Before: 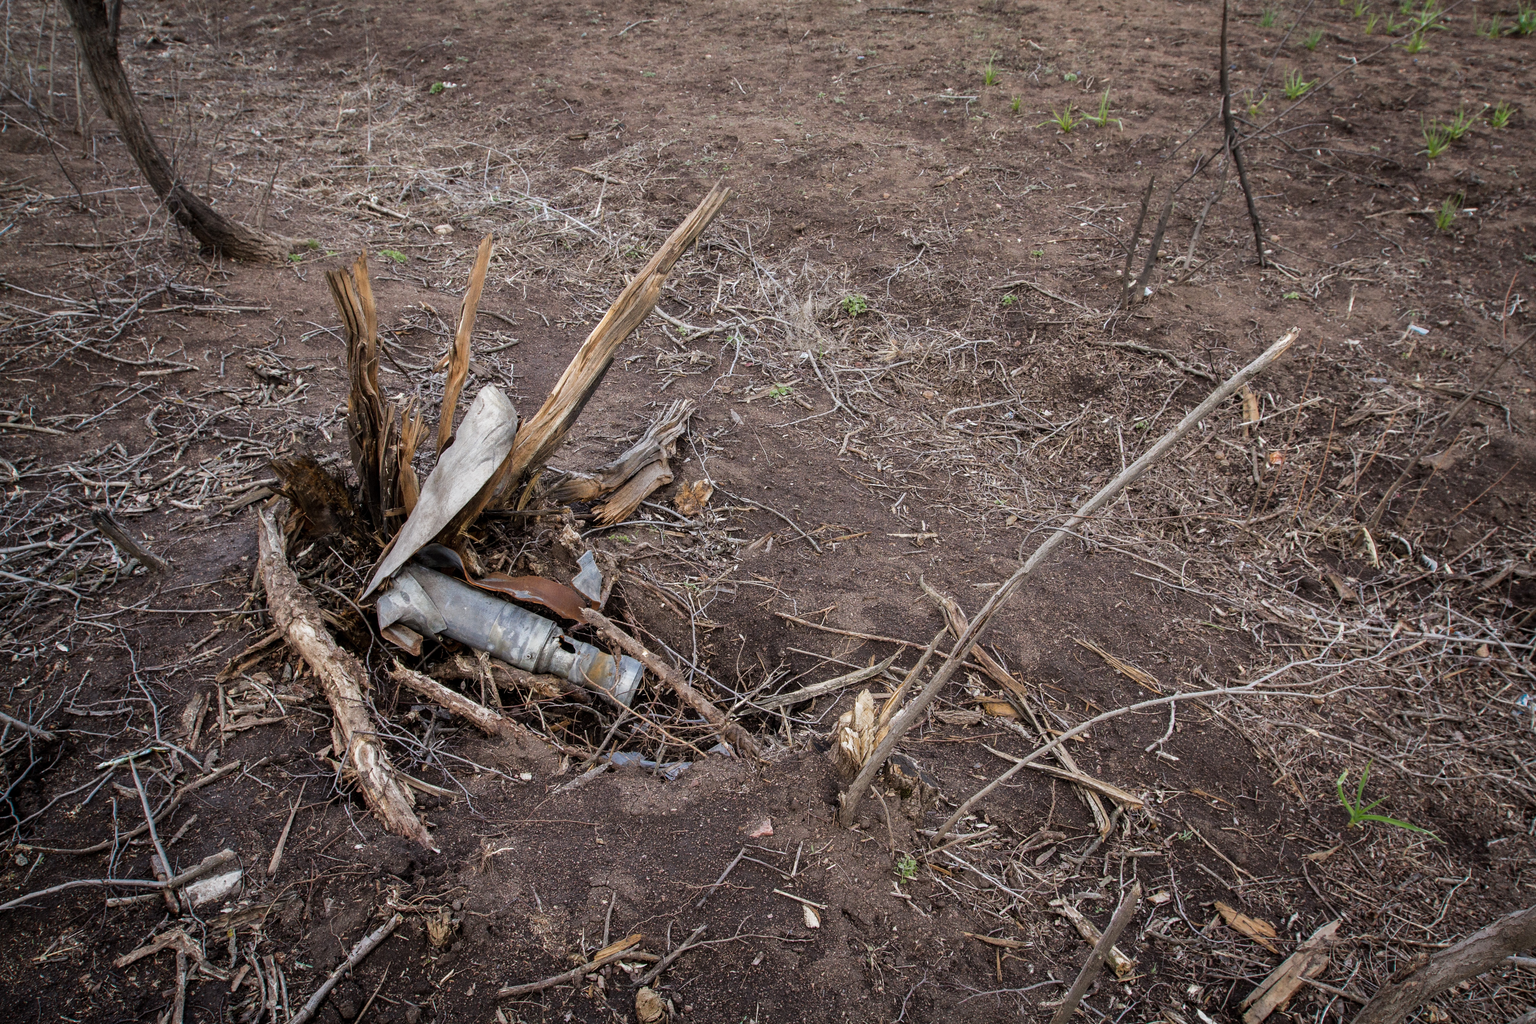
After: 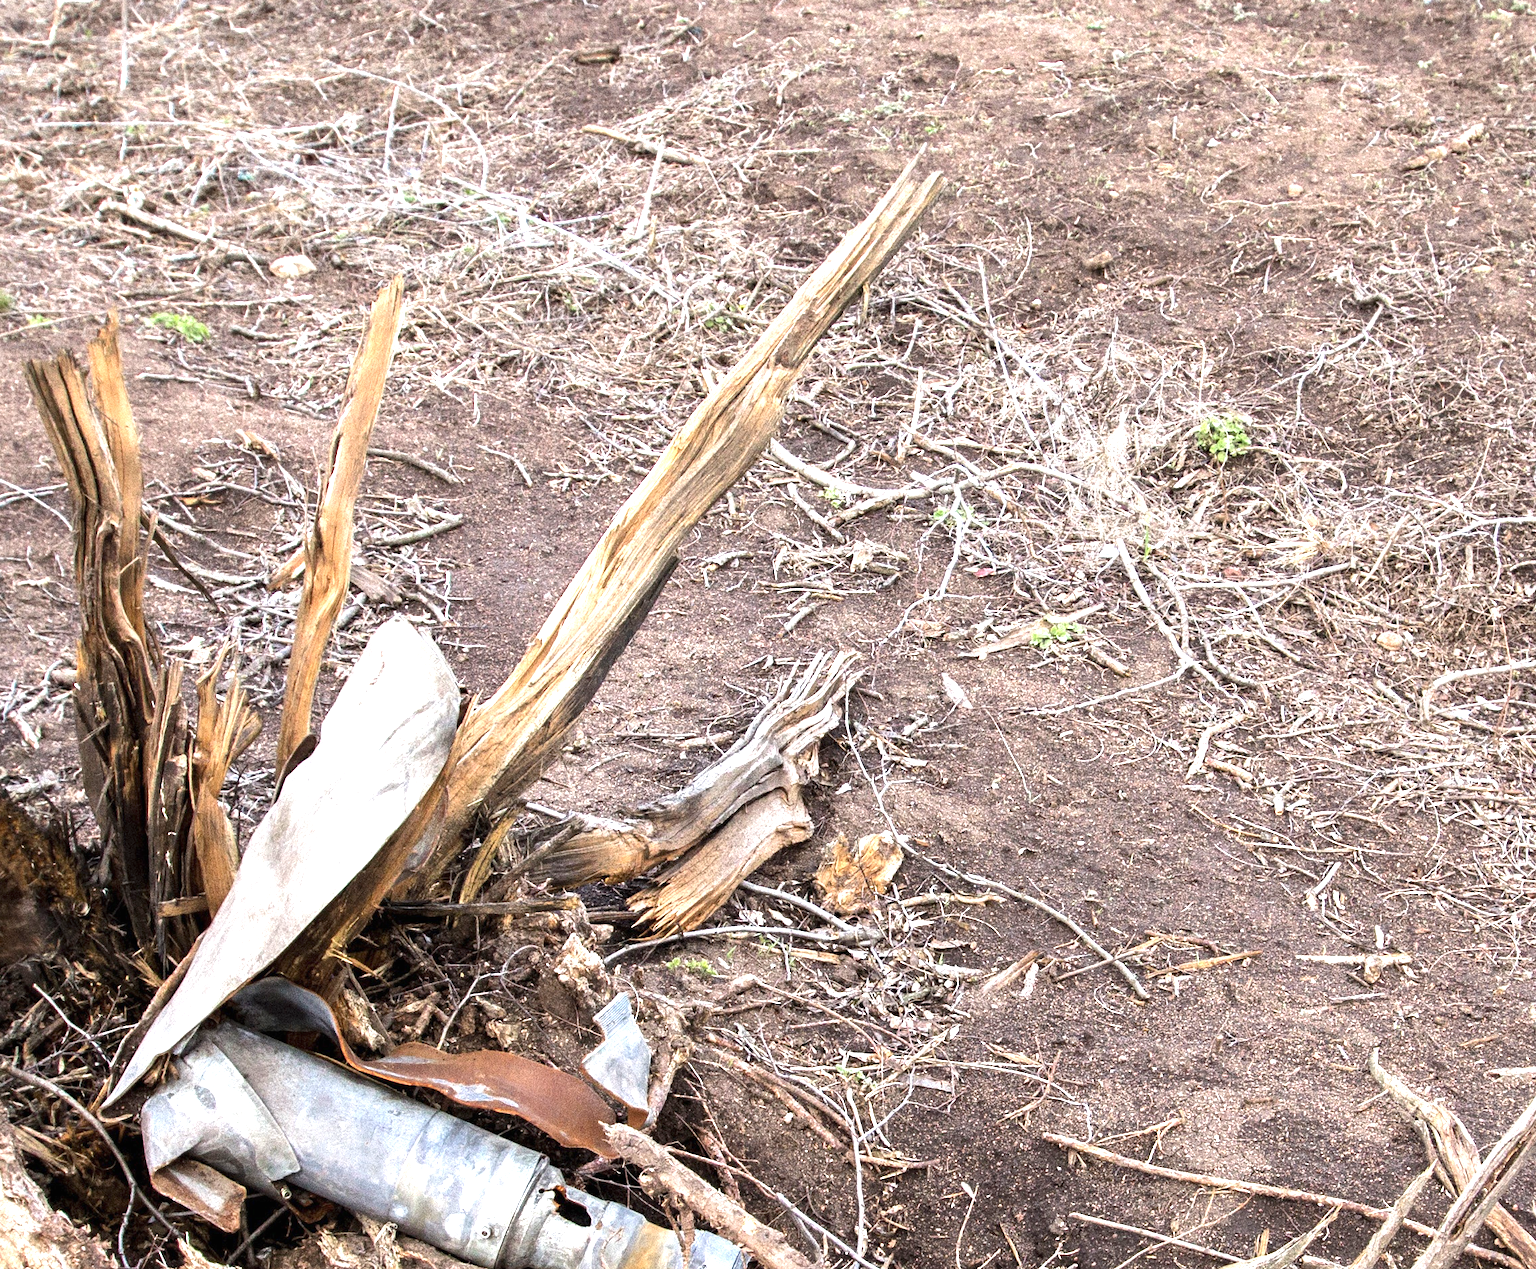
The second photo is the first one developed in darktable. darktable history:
exposure: black level correction 0, exposure 1.468 EV, compensate highlight preservation false
crop: left 20.473%, top 10.917%, right 35.348%, bottom 34.321%
